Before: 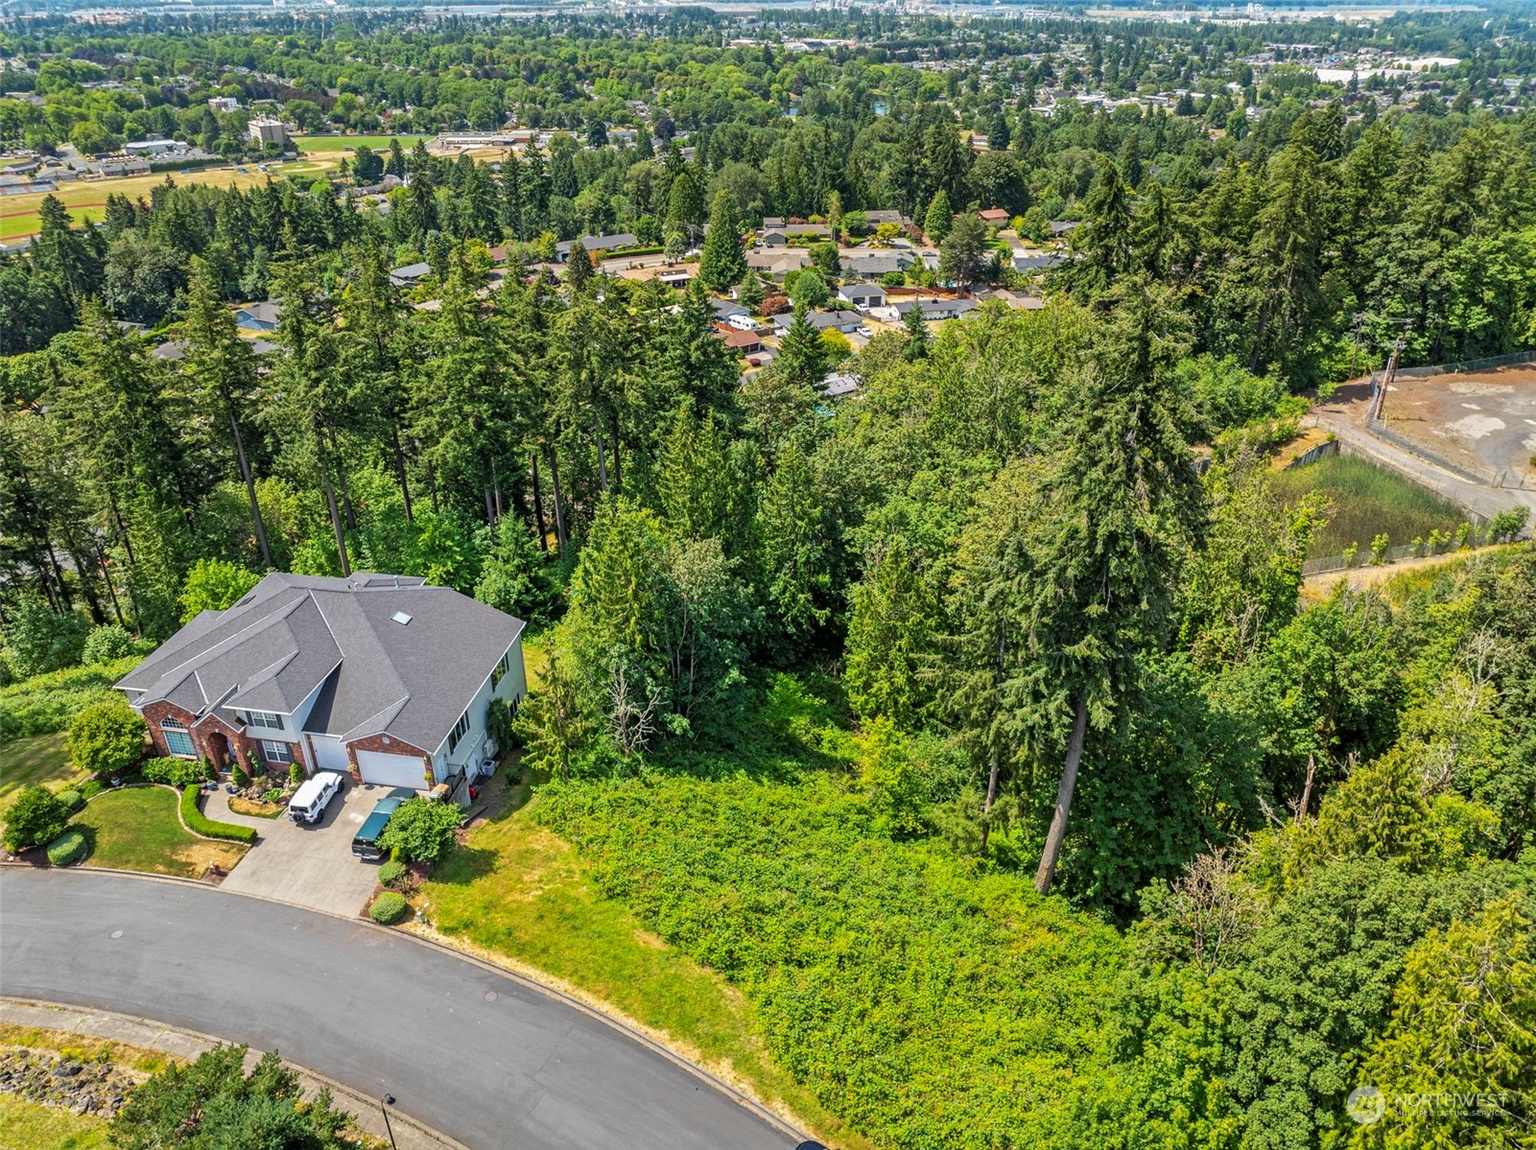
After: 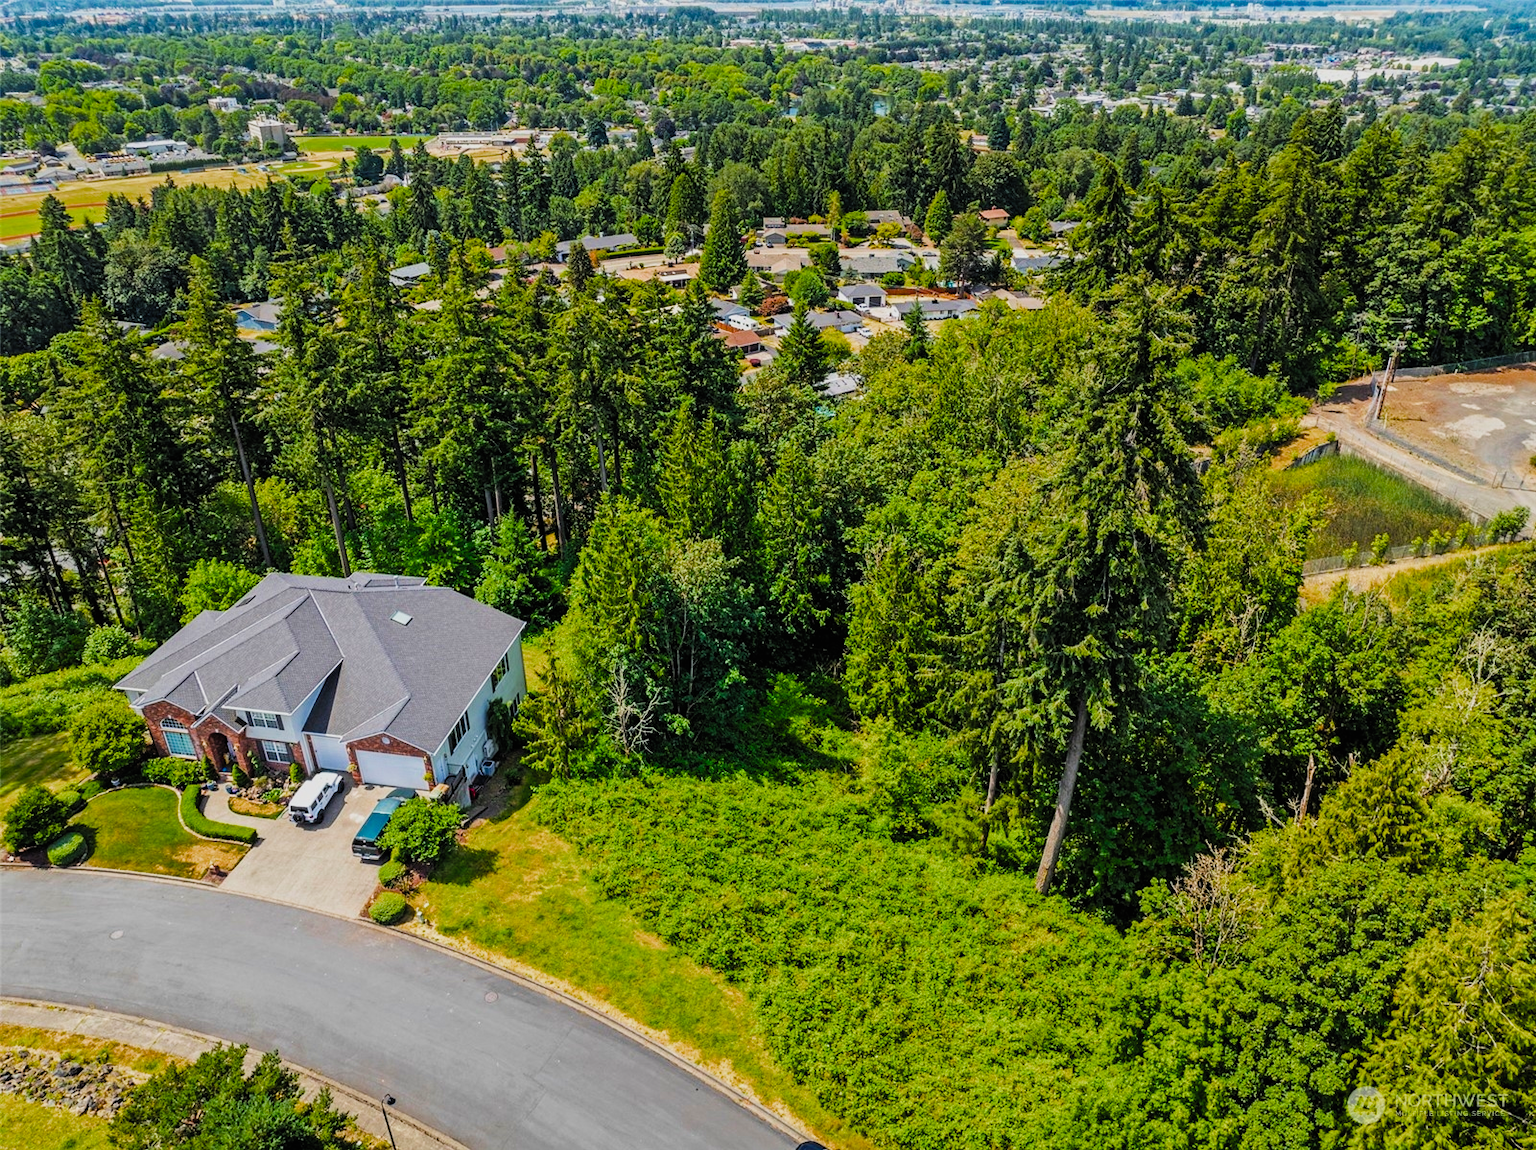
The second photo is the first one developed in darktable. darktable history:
filmic rgb: black relative exposure -7.65 EV, white relative exposure 4.56 EV, threshold 3 EV, hardness 3.61, contrast 1.056, color science v4 (2020), enable highlight reconstruction true
color balance rgb: global offset › luminance 0.725%, linear chroma grading › global chroma 15.142%, perceptual saturation grading › global saturation 19.65%, global vibrance 9.53%, contrast 15.509%, saturation formula JzAzBz (2021)
